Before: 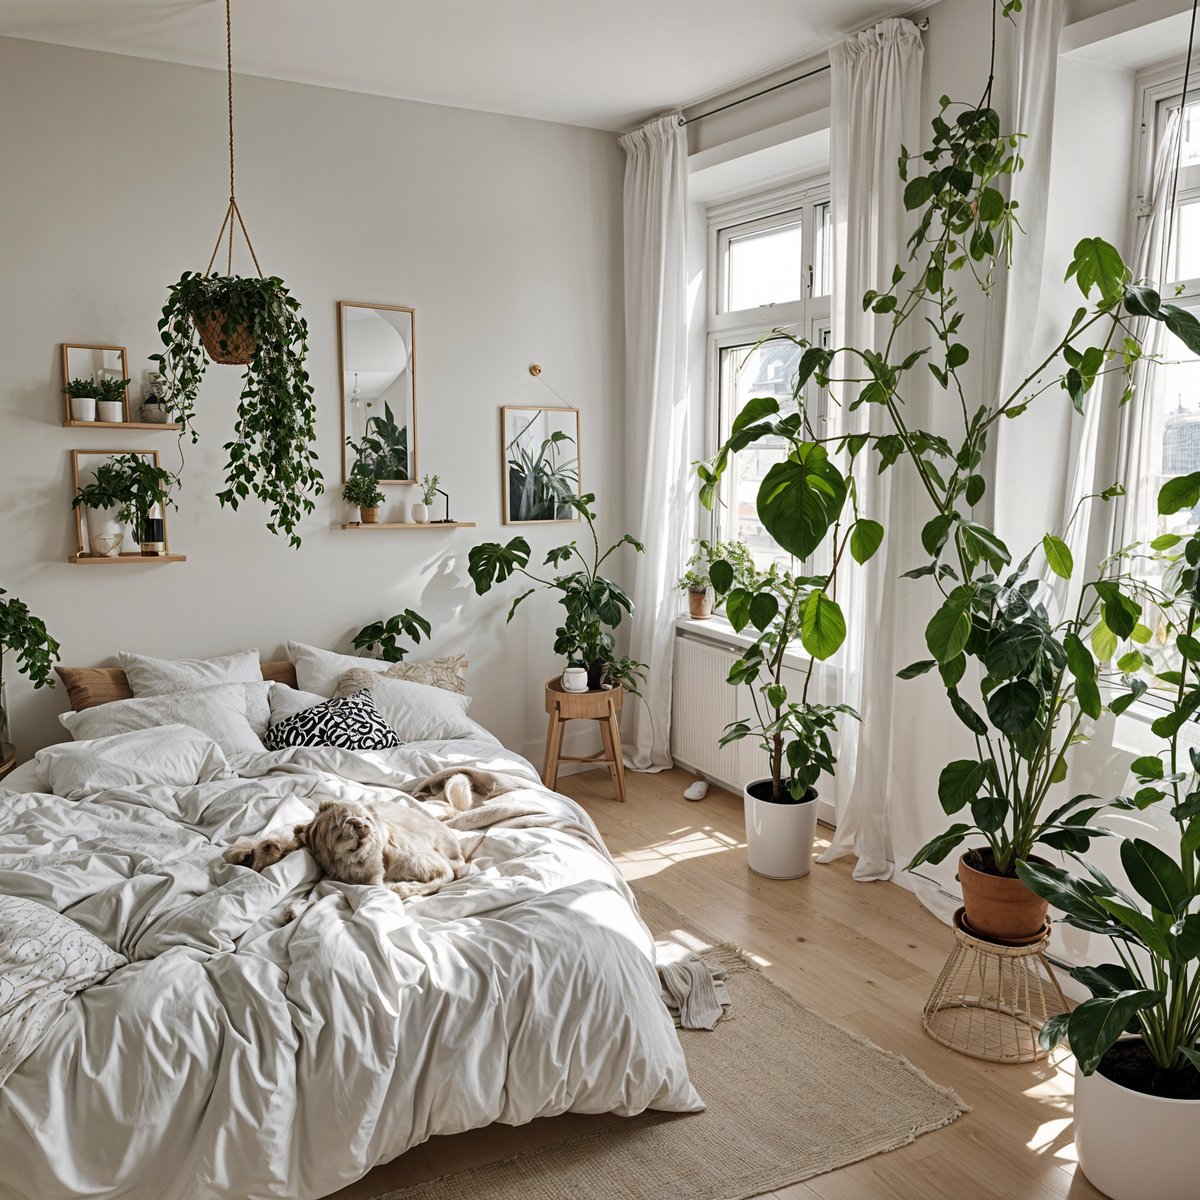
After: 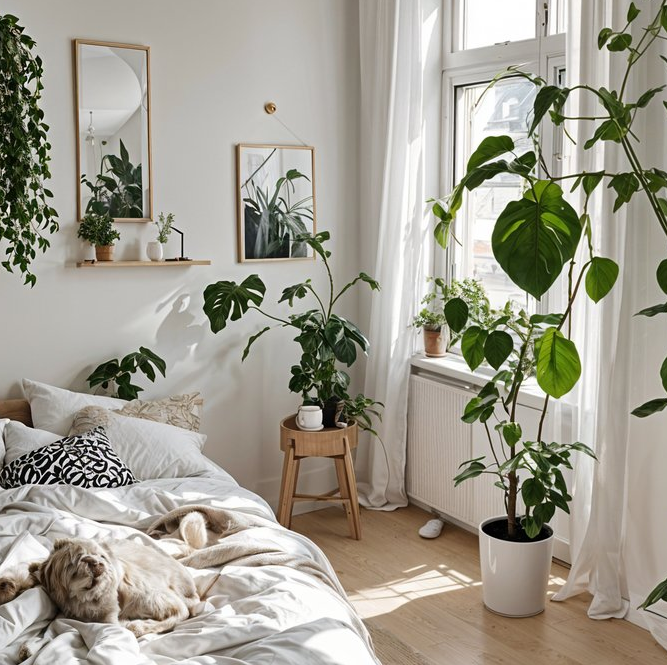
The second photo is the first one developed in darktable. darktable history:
crop and rotate: left 22.093%, top 21.913%, right 22.272%, bottom 22.609%
